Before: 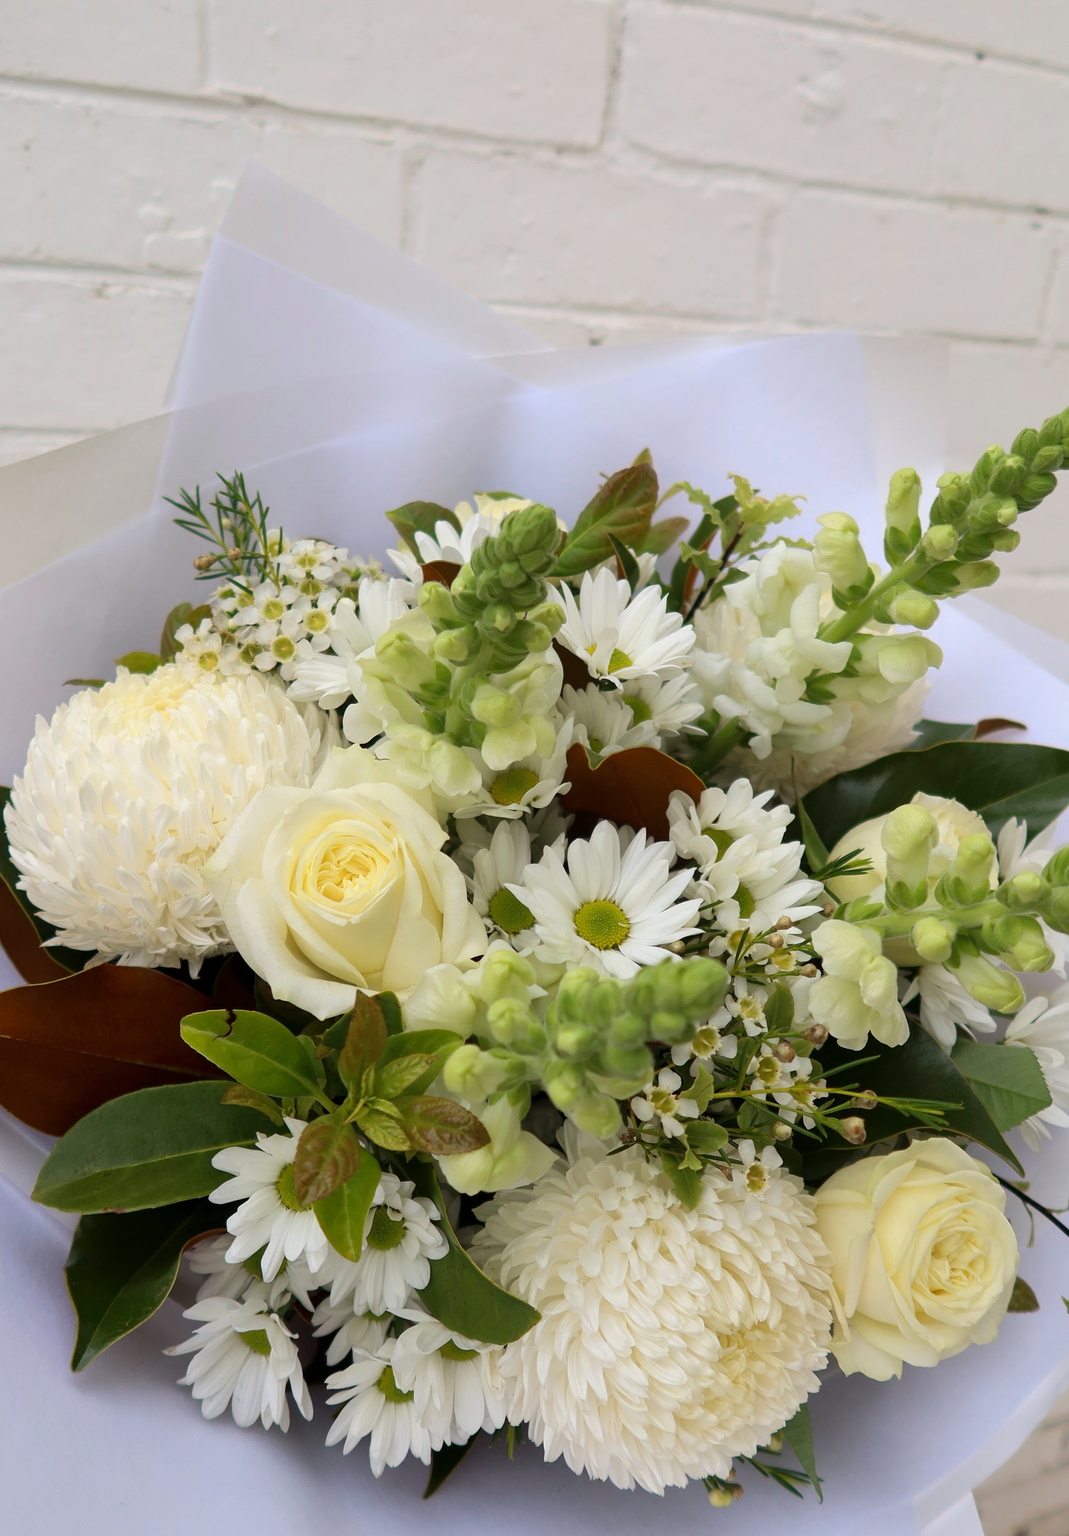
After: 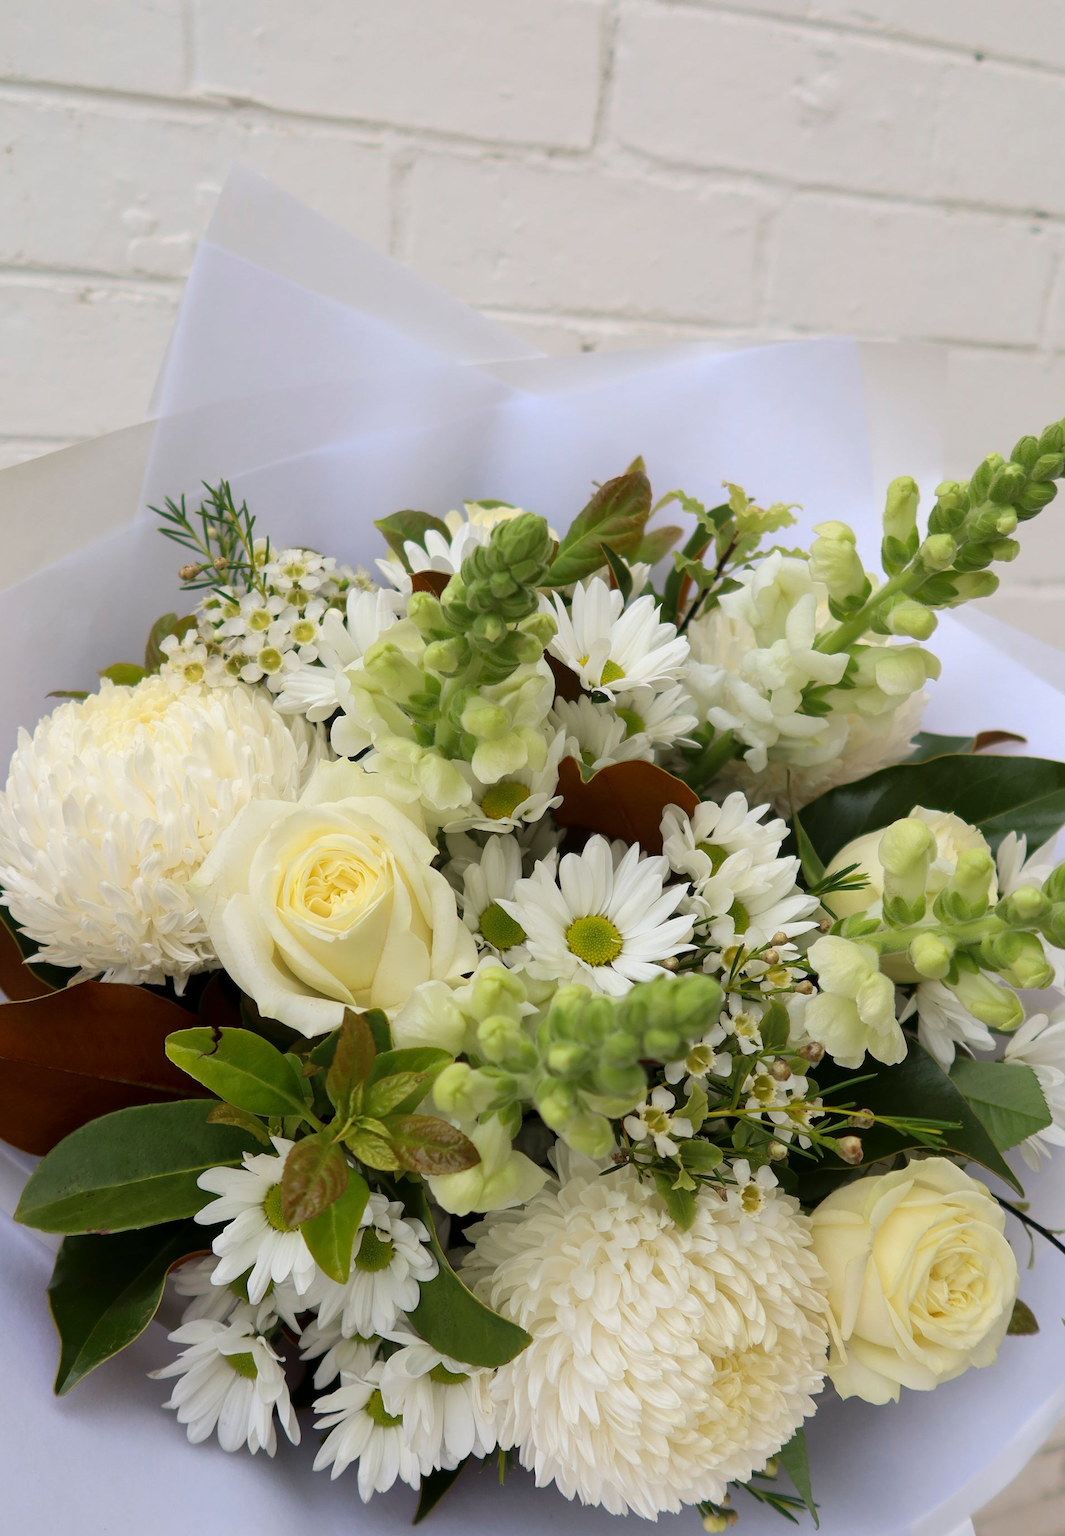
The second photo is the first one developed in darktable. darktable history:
crop: left 1.727%, right 0.269%, bottom 1.647%
